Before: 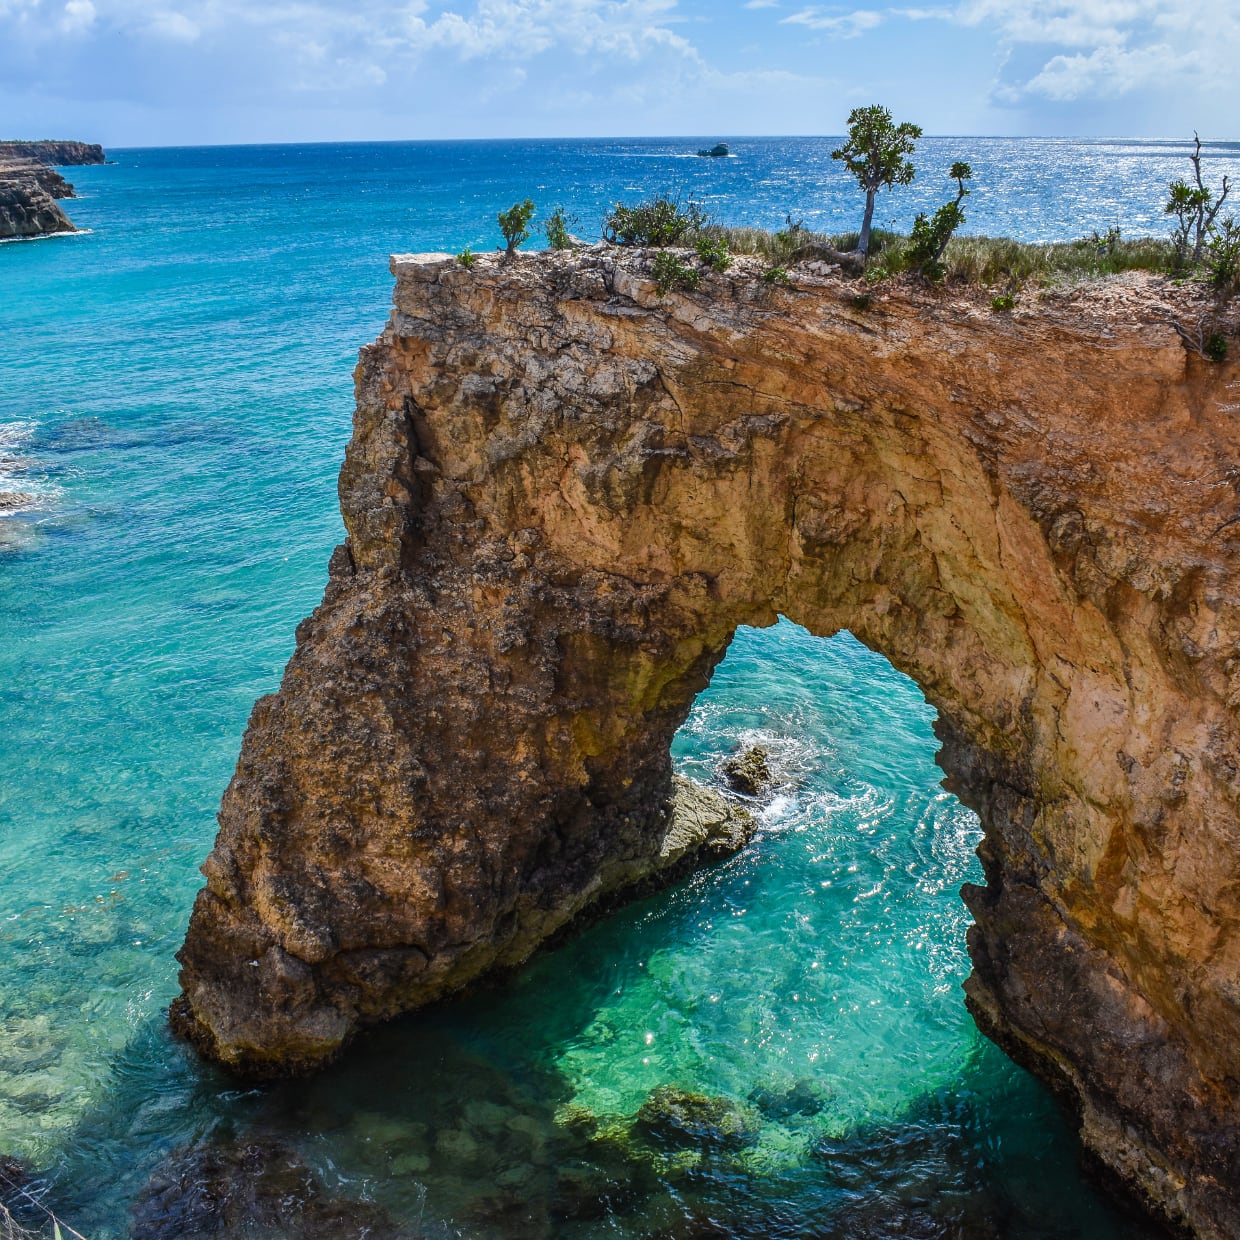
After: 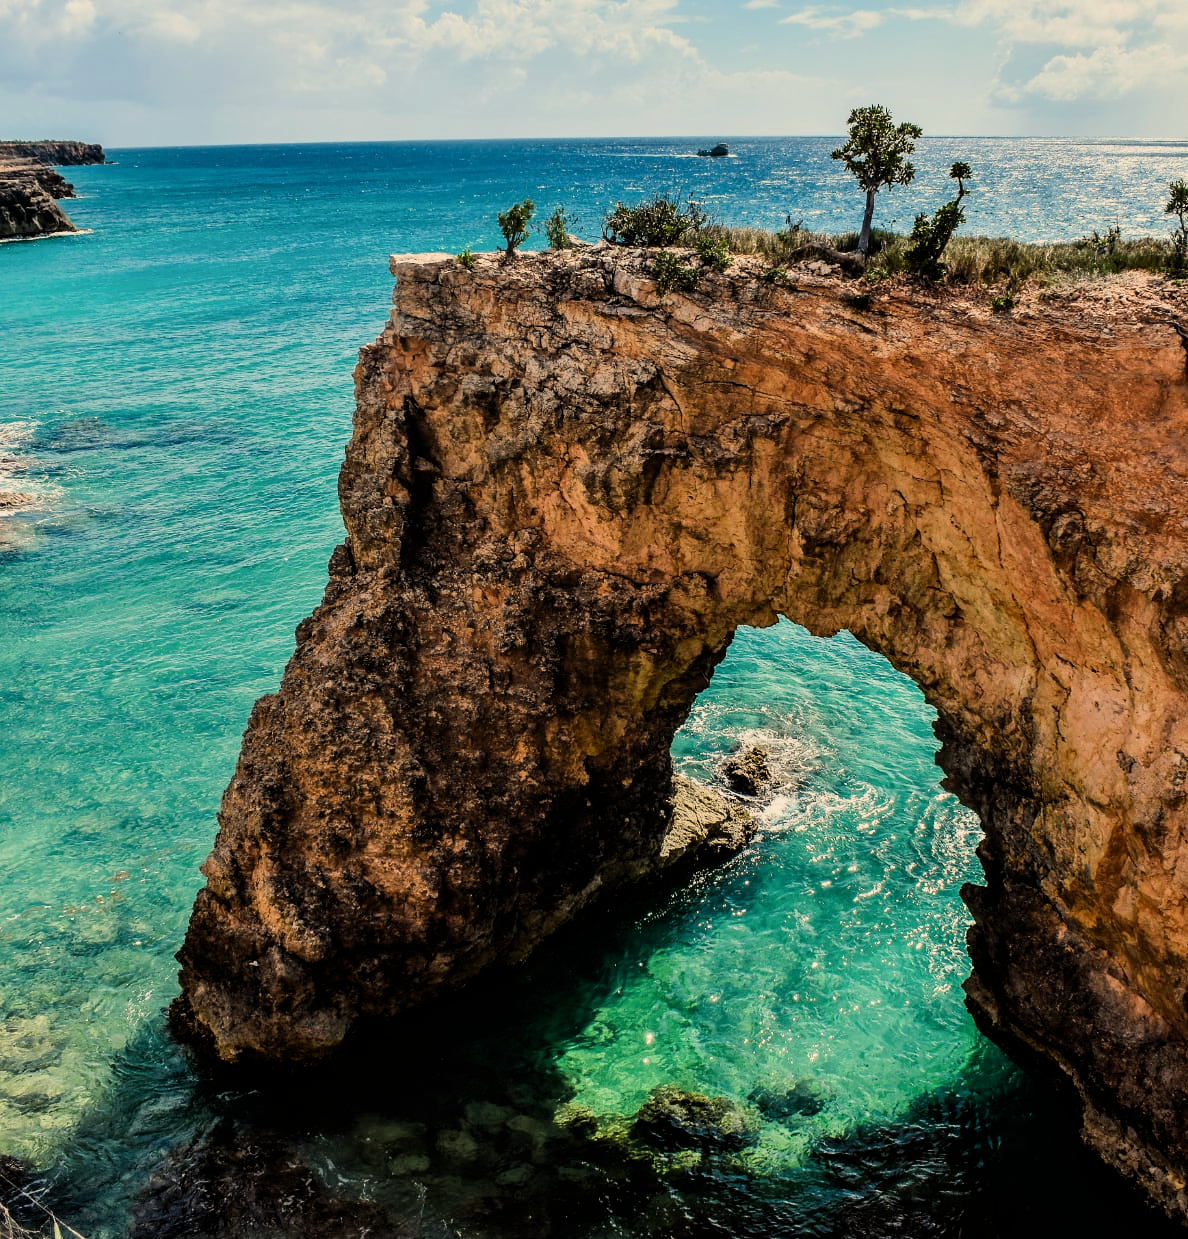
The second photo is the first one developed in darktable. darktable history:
white balance: red 1.138, green 0.996, blue 0.812
filmic rgb: black relative exposure -5 EV, white relative exposure 3.5 EV, hardness 3.19, contrast 1.4, highlights saturation mix -30%
crop: right 4.126%, bottom 0.031%
